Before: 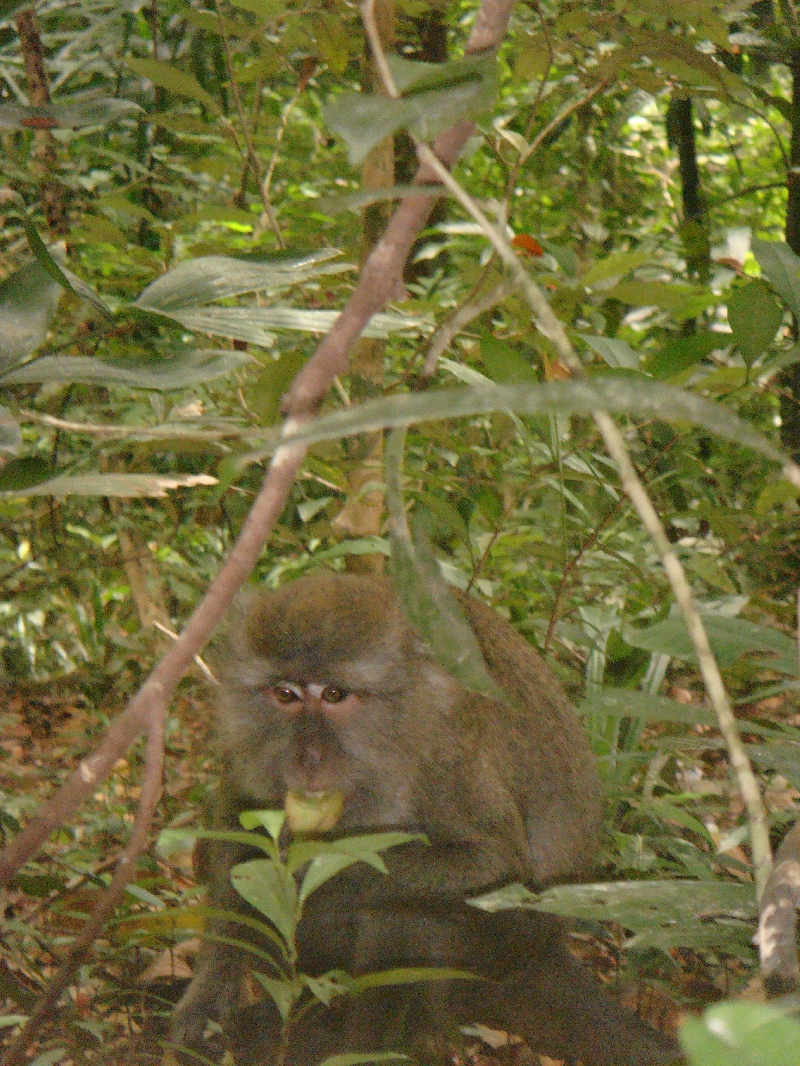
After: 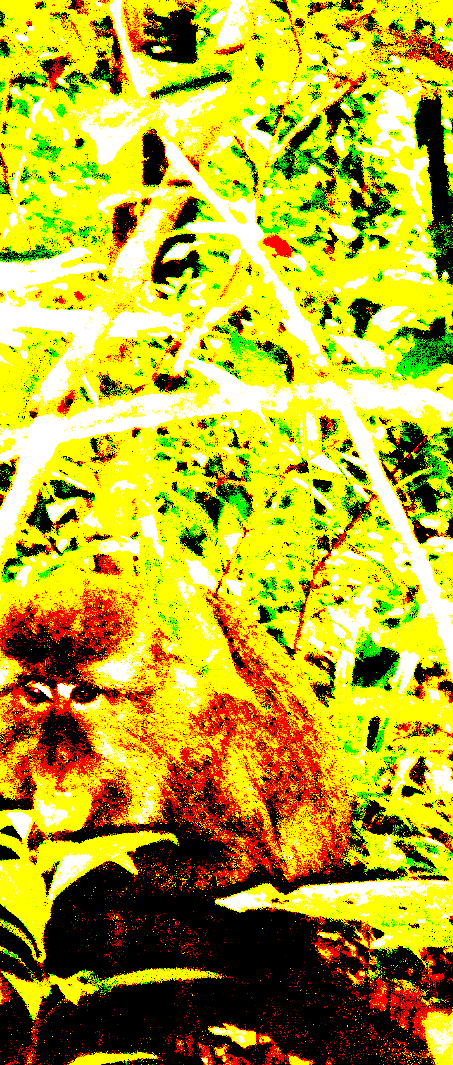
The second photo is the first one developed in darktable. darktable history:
crop: left 31.458%, top 0%, right 11.876%
exposure: black level correction 0.1, exposure 3 EV, compensate highlight preservation false
